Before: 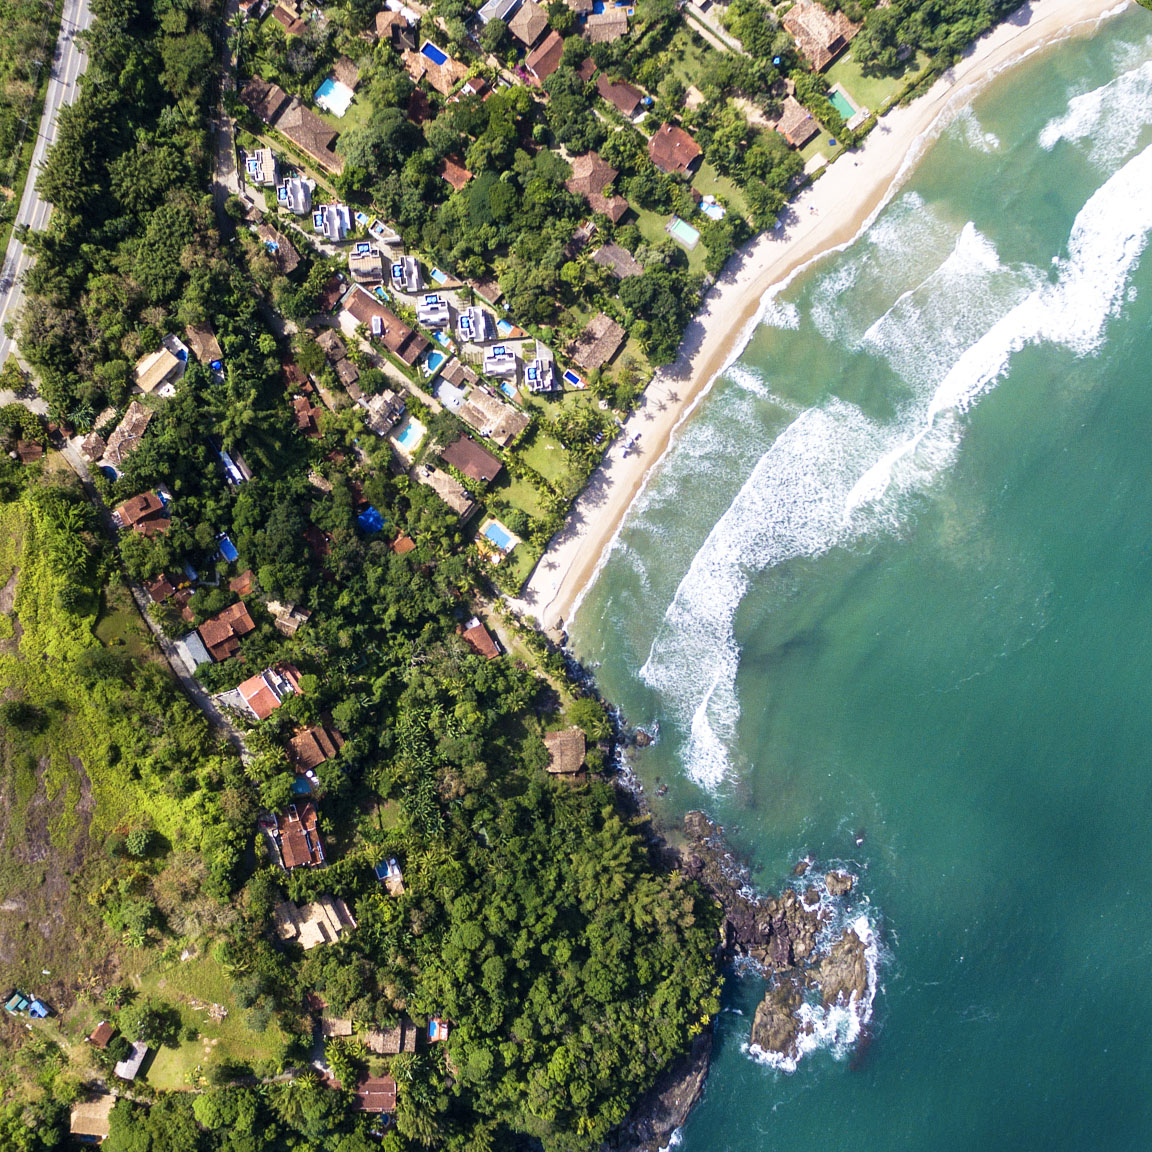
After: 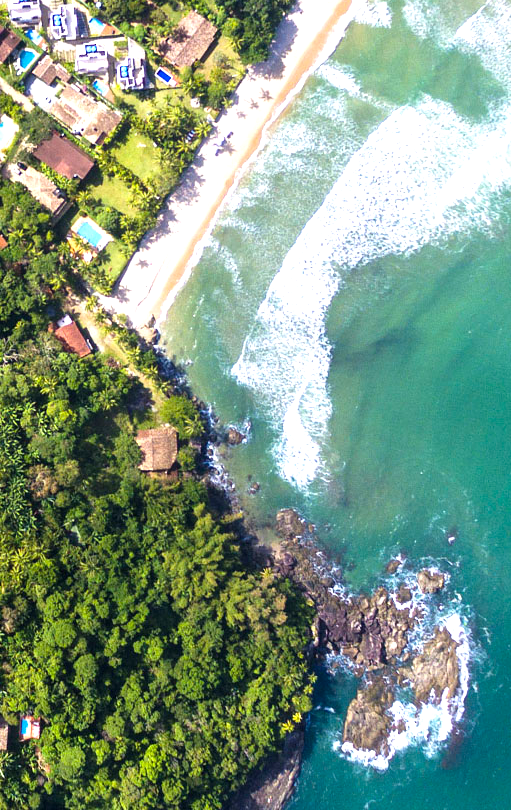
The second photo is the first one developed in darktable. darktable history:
crop: left 35.432%, top 26.233%, right 20.145%, bottom 3.432%
exposure: exposure 0.6 EV, compensate highlight preservation false
